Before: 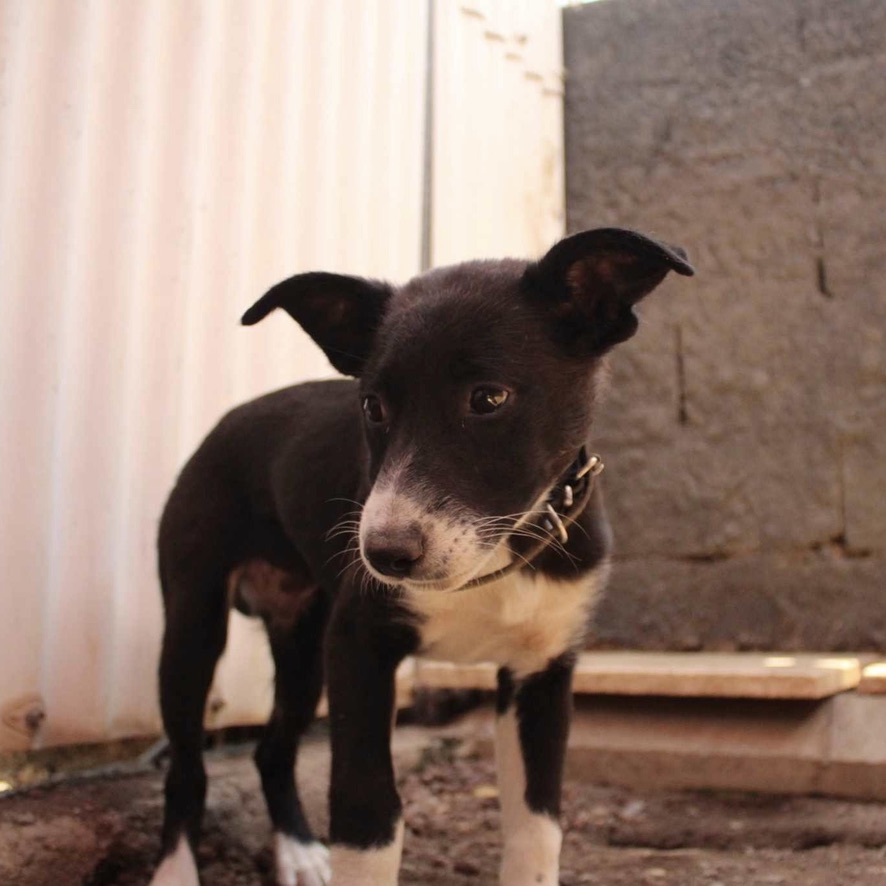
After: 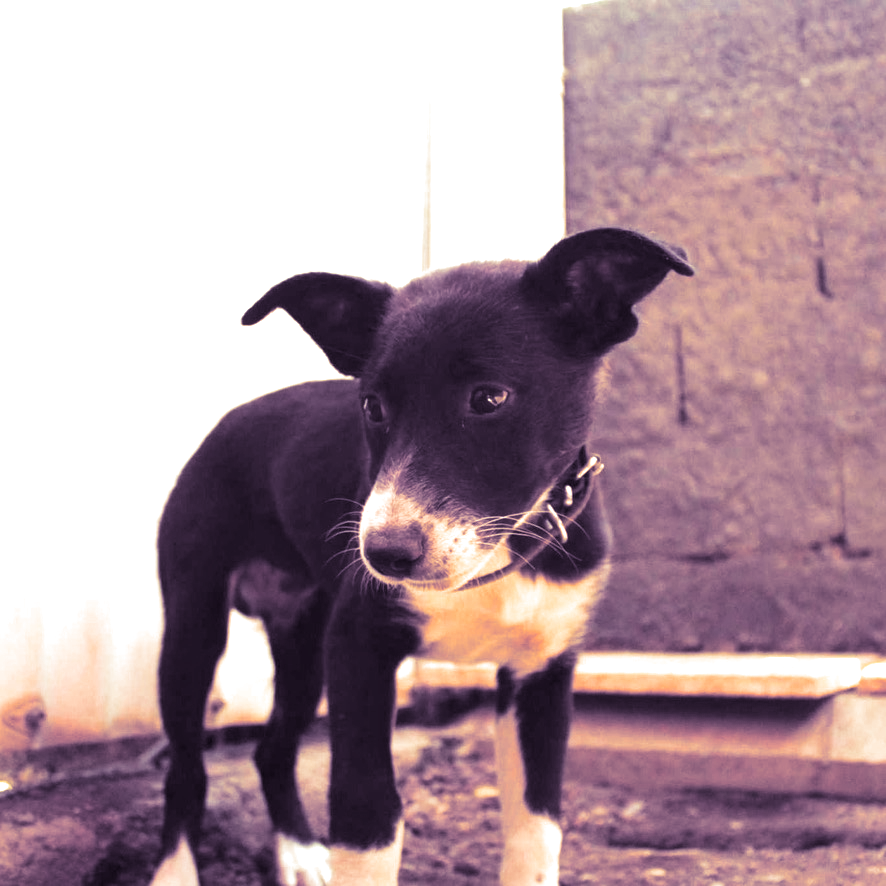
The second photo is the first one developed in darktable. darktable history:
exposure: black level correction 0, exposure 1.2 EV, compensate highlight preservation false
split-toning: shadows › hue 266.4°, shadows › saturation 0.4, highlights › hue 61.2°, highlights › saturation 0.3, compress 0%
